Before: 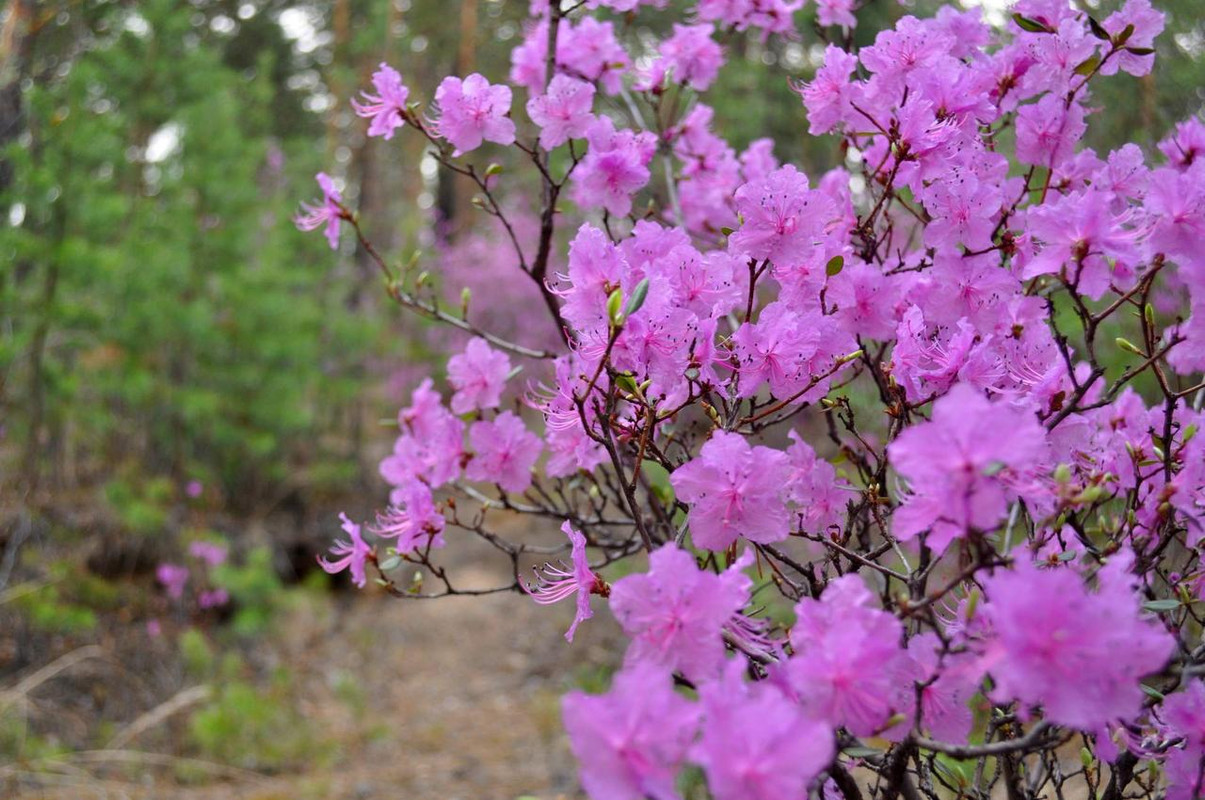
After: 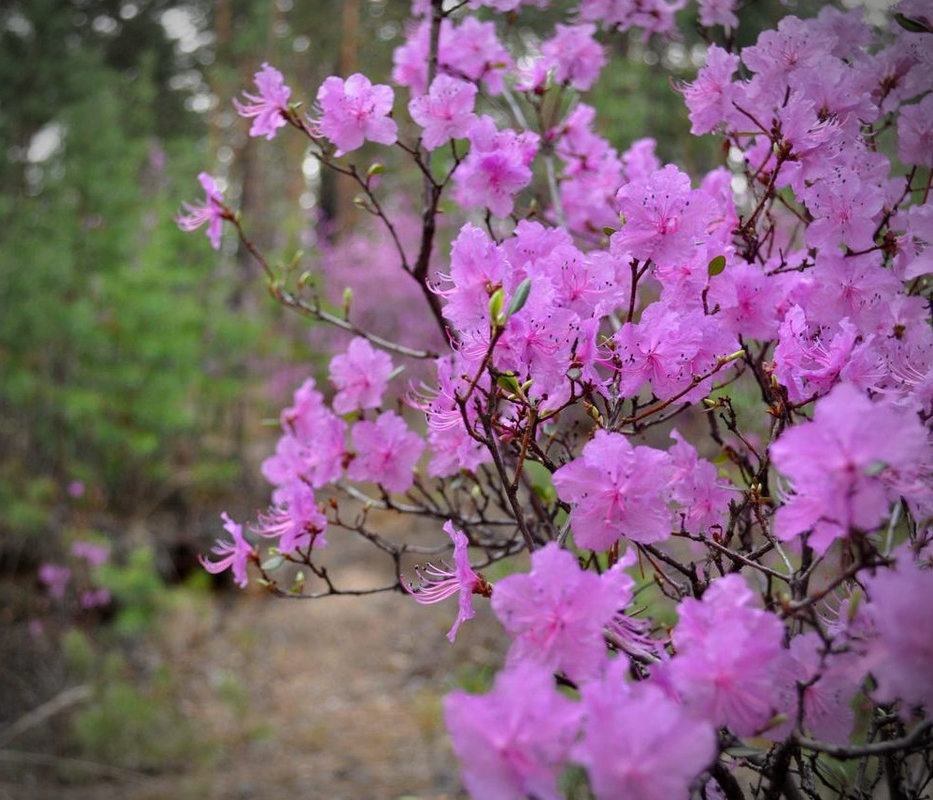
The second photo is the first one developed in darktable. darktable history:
vignetting: fall-off start 75.25%, brightness -0.723, saturation -0.488, width/height ratio 1.081
crop: left 9.846%, right 12.681%
